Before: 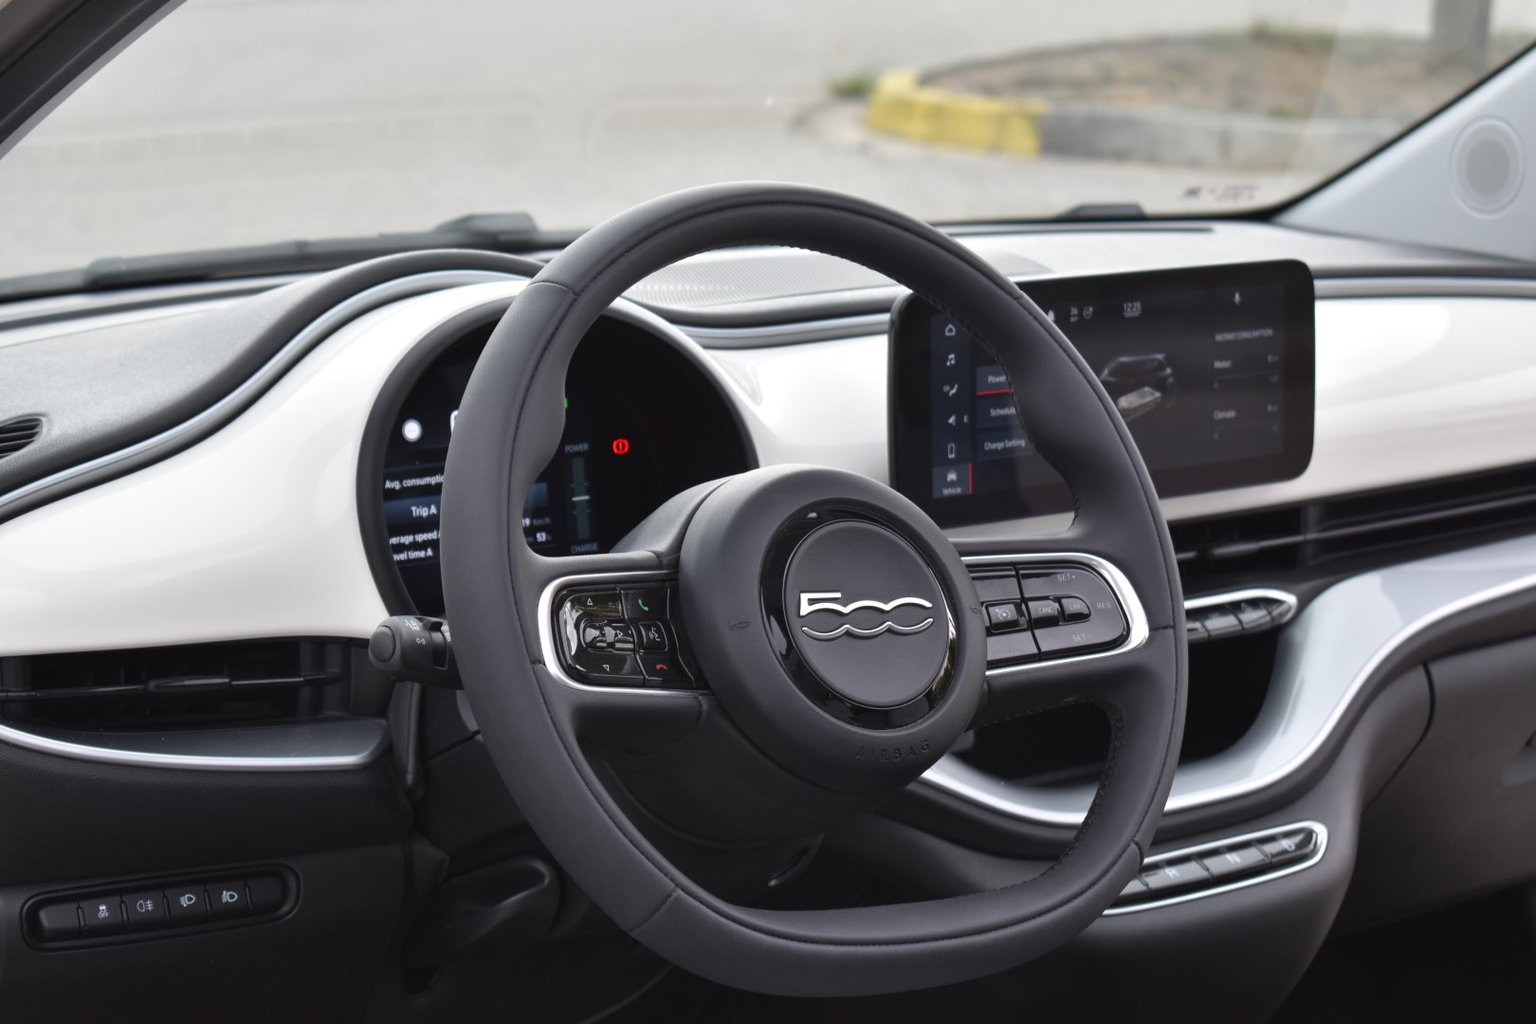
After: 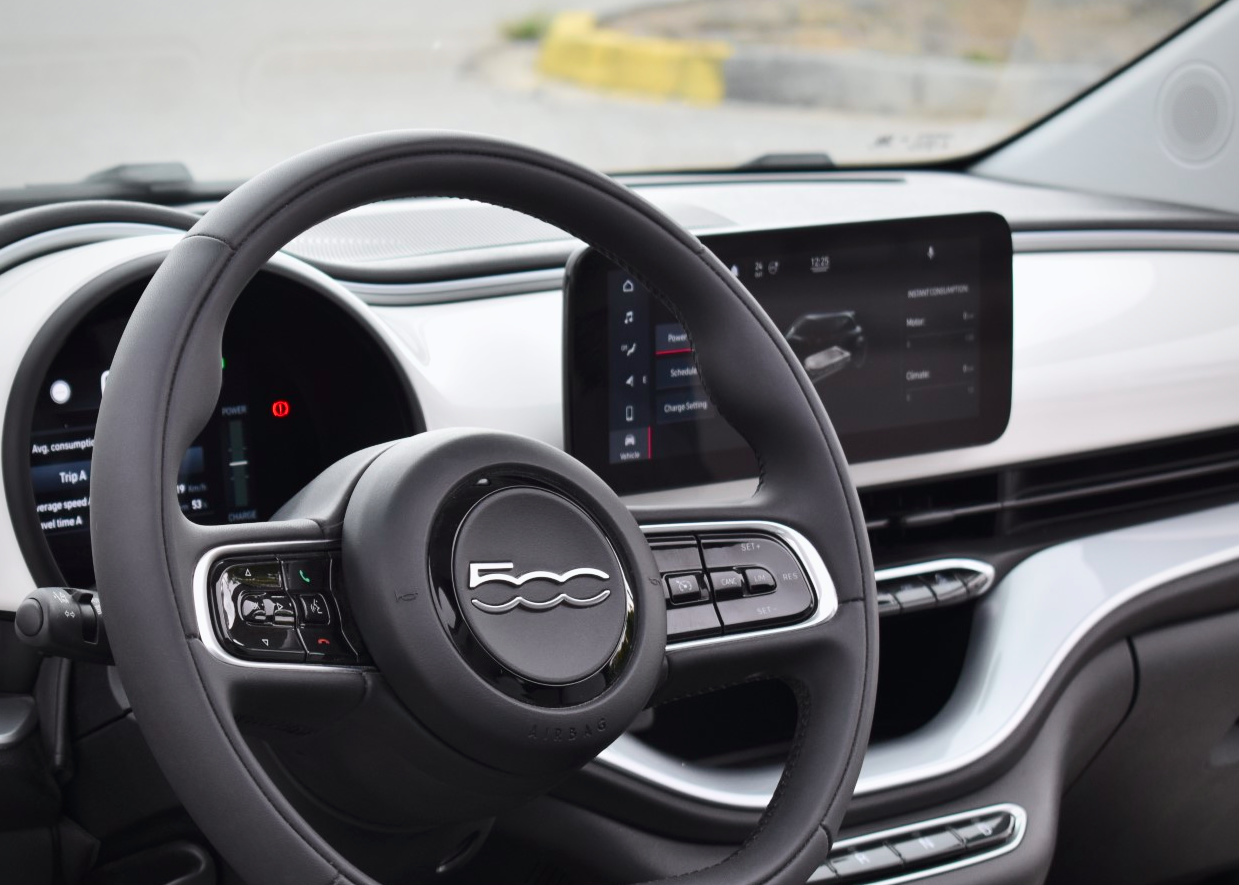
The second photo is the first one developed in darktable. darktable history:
crop: left 23.095%, top 5.827%, bottom 11.854%
tone curve: curves: ch0 [(0, 0) (0.051, 0.03) (0.096, 0.071) (0.251, 0.234) (0.461, 0.515) (0.605, 0.692) (0.761, 0.824) (0.881, 0.907) (1, 0.984)]; ch1 [(0, 0) (0.1, 0.038) (0.318, 0.243) (0.399, 0.351) (0.478, 0.469) (0.499, 0.499) (0.534, 0.541) (0.567, 0.592) (0.601, 0.629) (0.666, 0.7) (1, 1)]; ch2 [(0, 0) (0.453, 0.45) (0.479, 0.483) (0.504, 0.499) (0.52, 0.519) (0.541, 0.559) (0.601, 0.622) (0.824, 0.815) (1, 1)], color space Lab, independent channels, preserve colors none
vignetting: fall-off radius 93.87%
